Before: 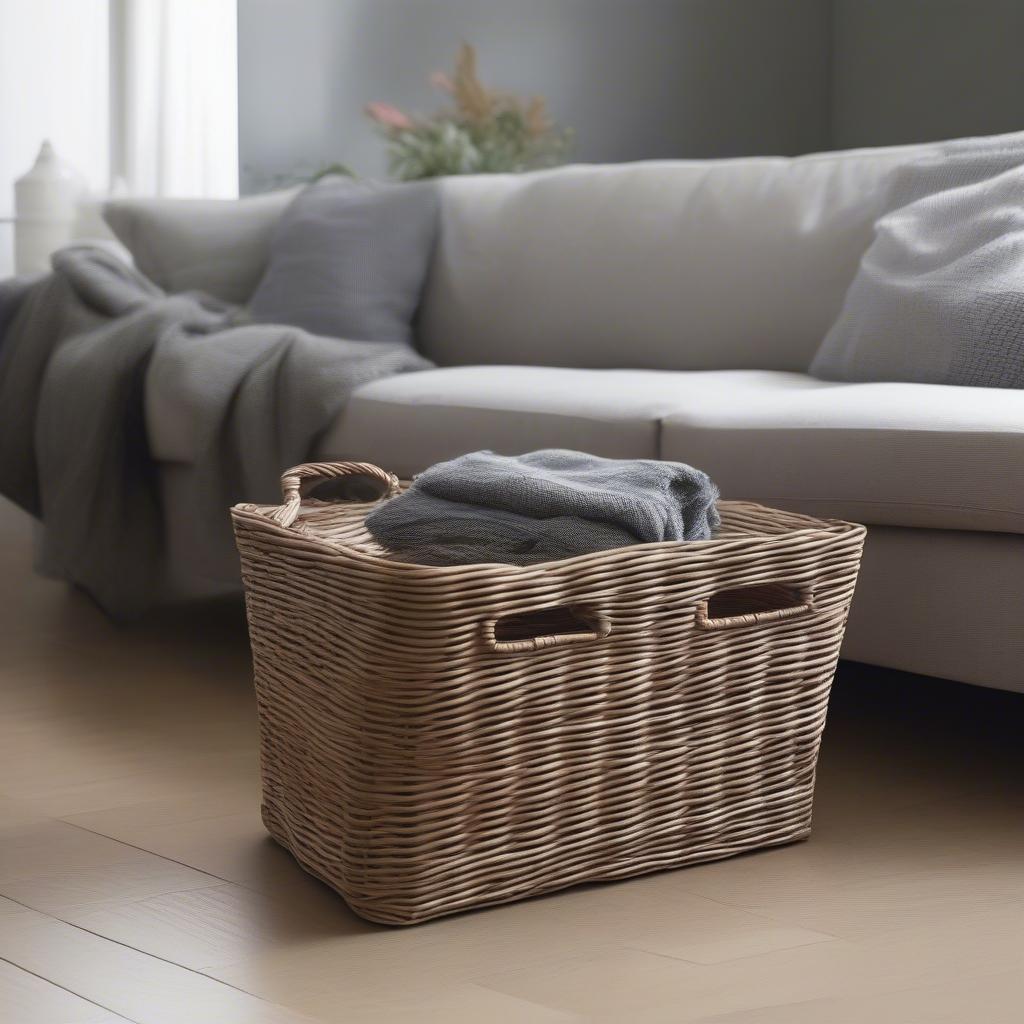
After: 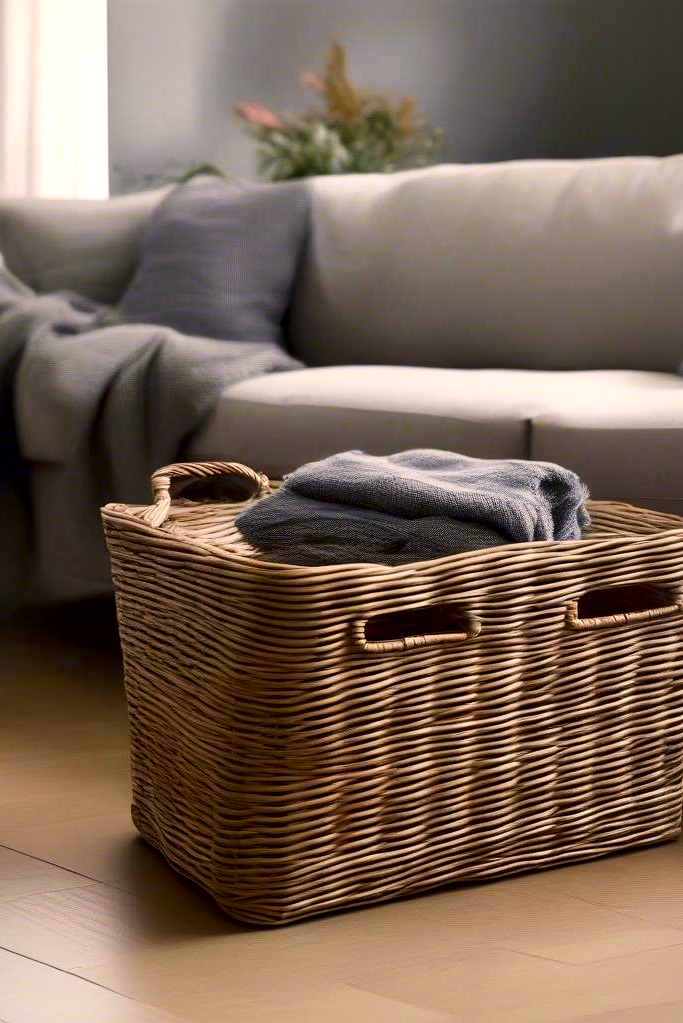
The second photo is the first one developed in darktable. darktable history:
exposure: exposure -0.32 EV, compensate highlight preservation false
local contrast: mode bilateral grid, contrast 70, coarseness 75, detail 181%, midtone range 0.2
crop and rotate: left 12.702%, right 20.506%
tone equalizer: -8 EV -0.4 EV, -7 EV -0.379 EV, -6 EV -0.363 EV, -5 EV -0.223 EV, -3 EV 0.249 EV, -2 EV 0.325 EV, -1 EV 0.38 EV, +0 EV 0.402 EV, edges refinement/feathering 500, mask exposure compensation -1.57 EV, preserve details no
color balance rgb: highlights gain › chroma 3.642%, highlights gain › hue 58.27°, perceptual saturation grading › global saturation 39.607%, perceptual saturation grading › highlights -25.907%, perceptual saturation grading › mid-tones 35.445%, perceptual saturation grading › shadows 34.768%, global vibrance 20%
